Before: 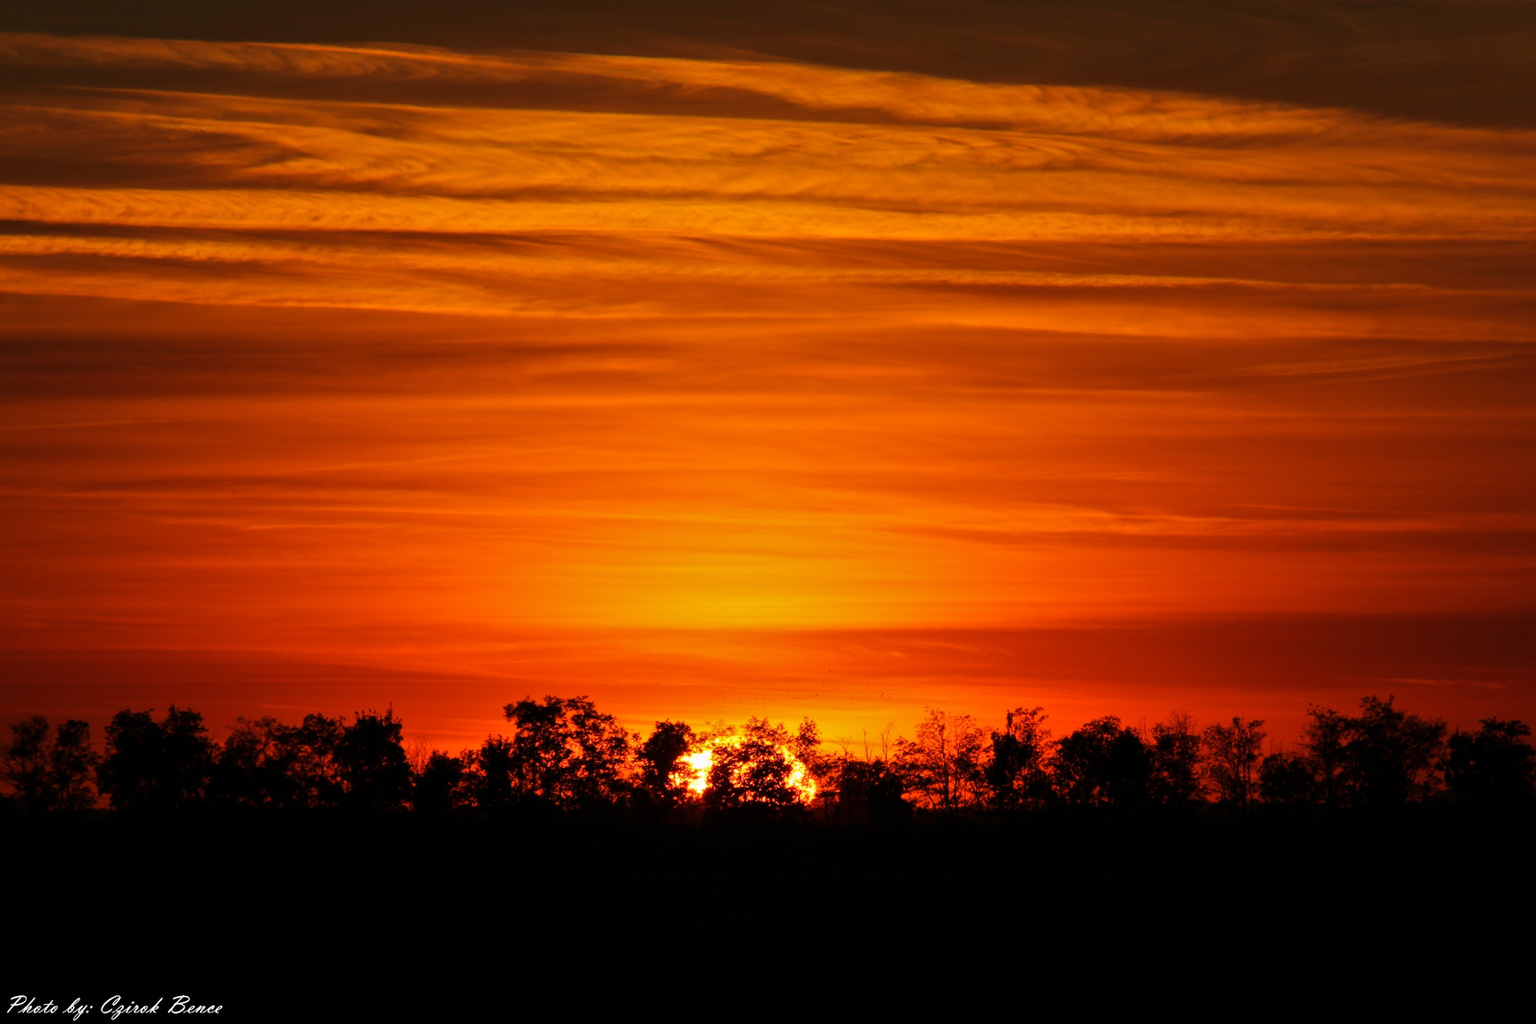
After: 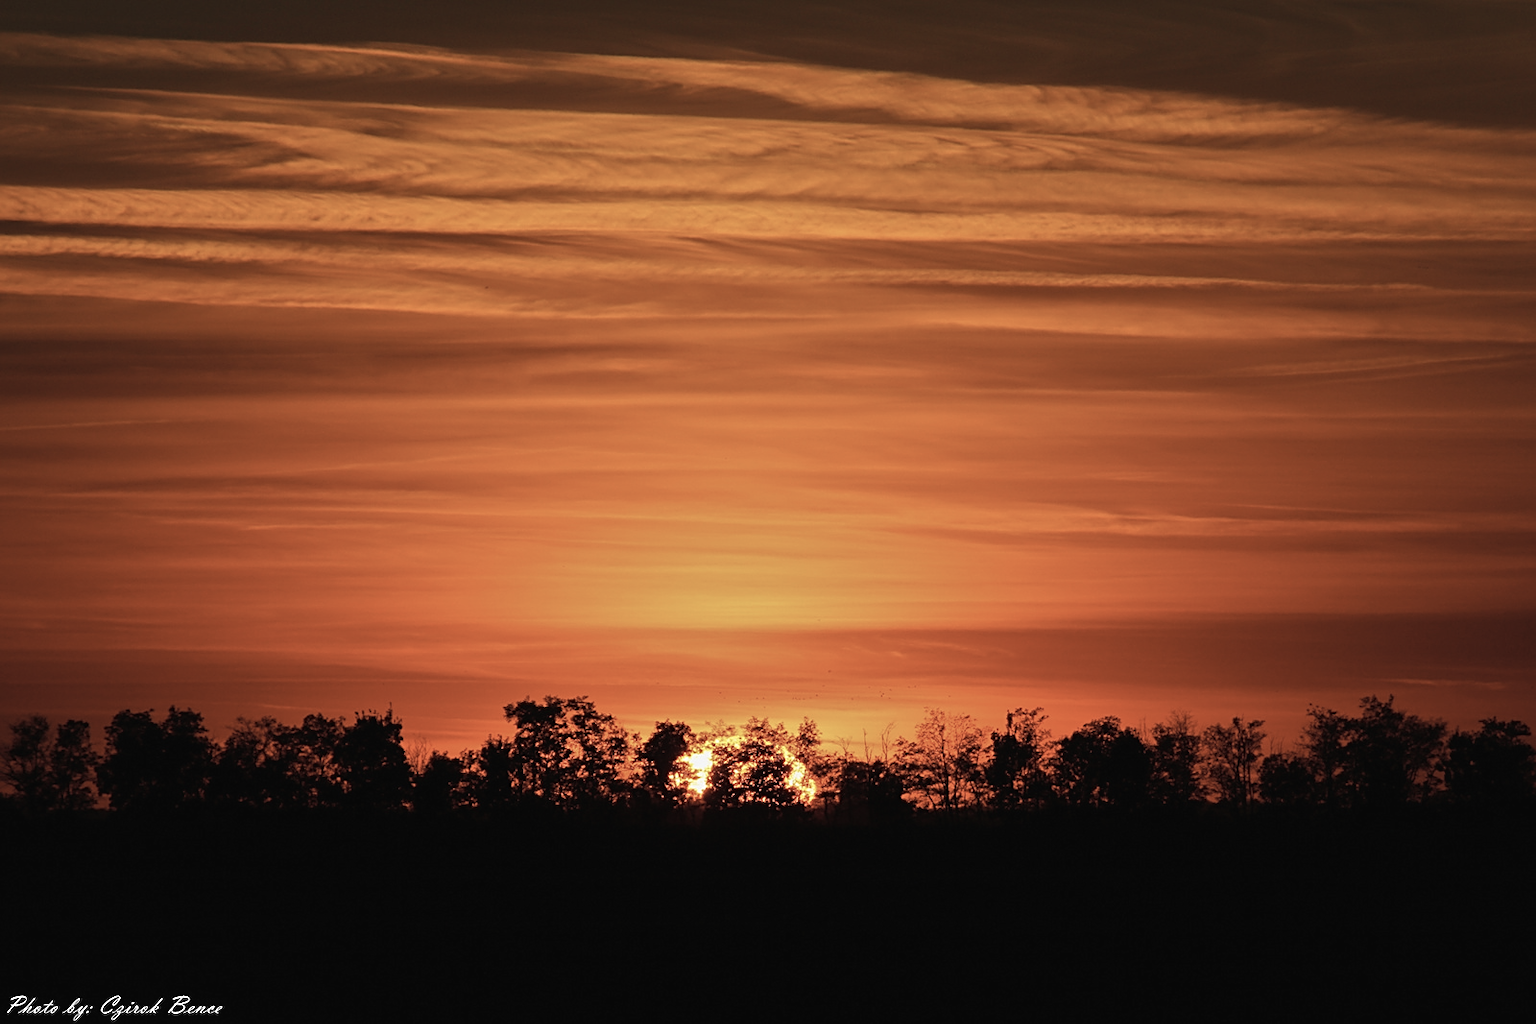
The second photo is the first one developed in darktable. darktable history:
sharpen: on, module defaults
contrast brightness saturation: contrast -0.041, saturation -0.391
